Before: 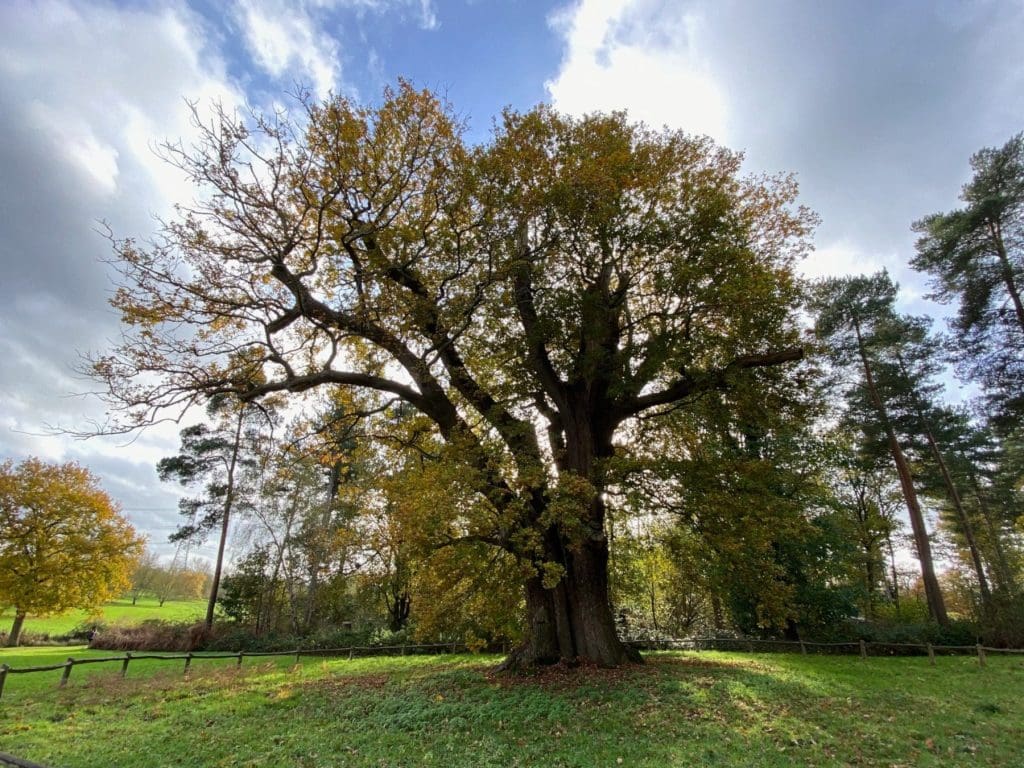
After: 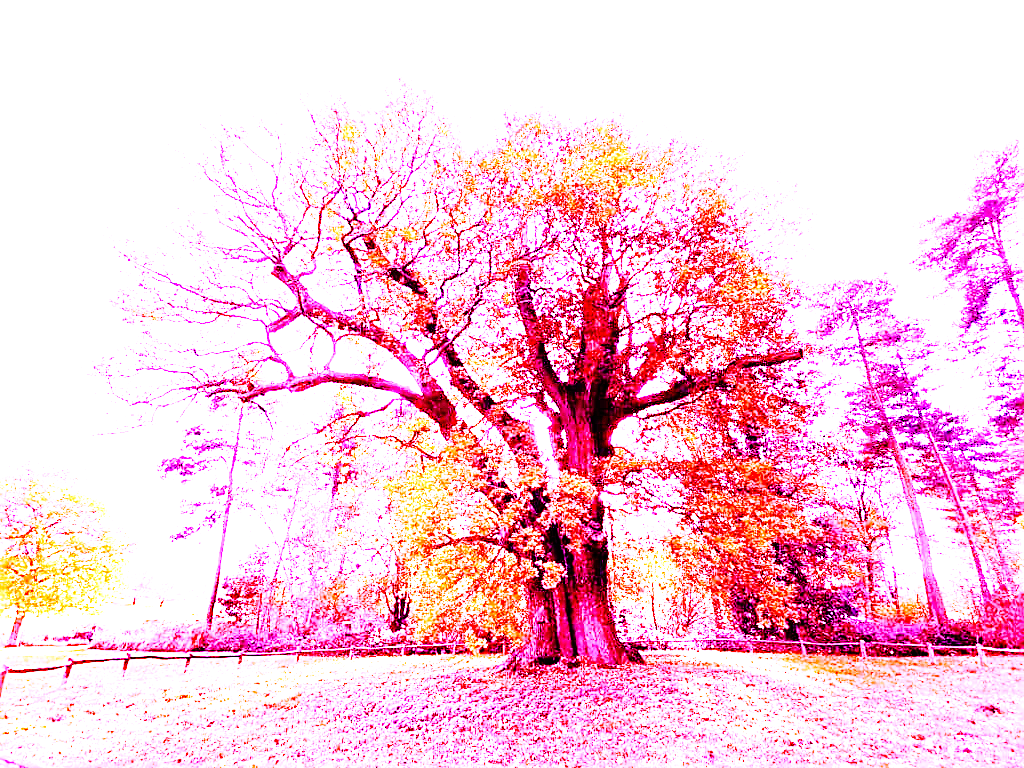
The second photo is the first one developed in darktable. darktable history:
rgb levels: mode RGB, independent channels, levels [[0, 0.5, 1], [0, 0.521, 1], [0, 0.536, 1]]
white balance: red 8, blue 8
sharpen: on, module defaults
tone curve: curves: ch0 [(0, 0) (0.003, 0.003) (0.011, 0.005) (0.025, 0.008) (0.044, 0.012) (0.069, 0.02) (0.1, 0.031) (0.136, 0.047) (0.177, 0.088) (0.224, 0.141) (0.277, 0.222) (0.335, 0.32) (0.399, 0.425) (0.468, 0.524) (0.543, 0.623) (0.623, 0.716) (0.709, 0.796) (0.801, 0.88) (0.898, 0.959) (1, 1)], preserve colors none
